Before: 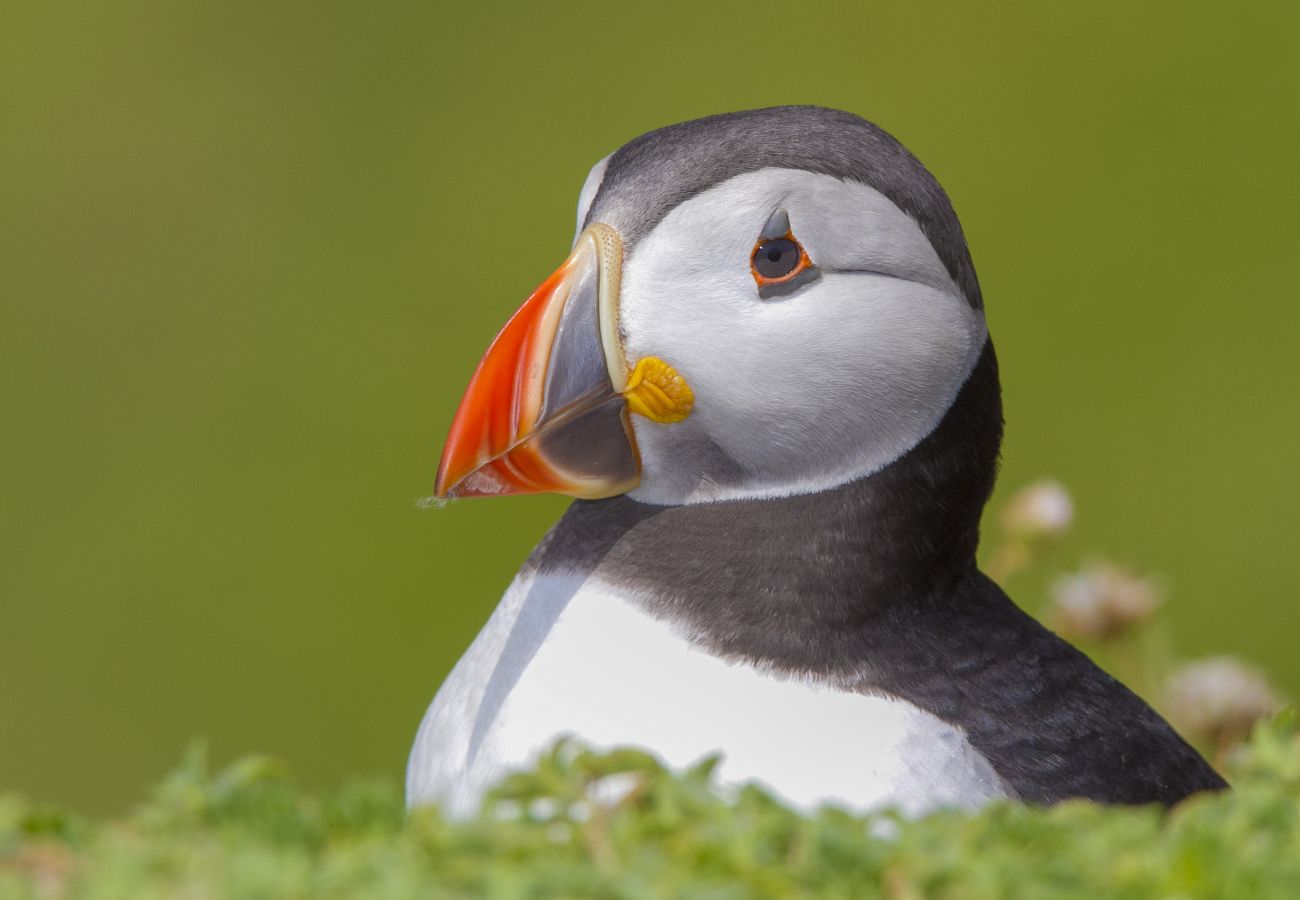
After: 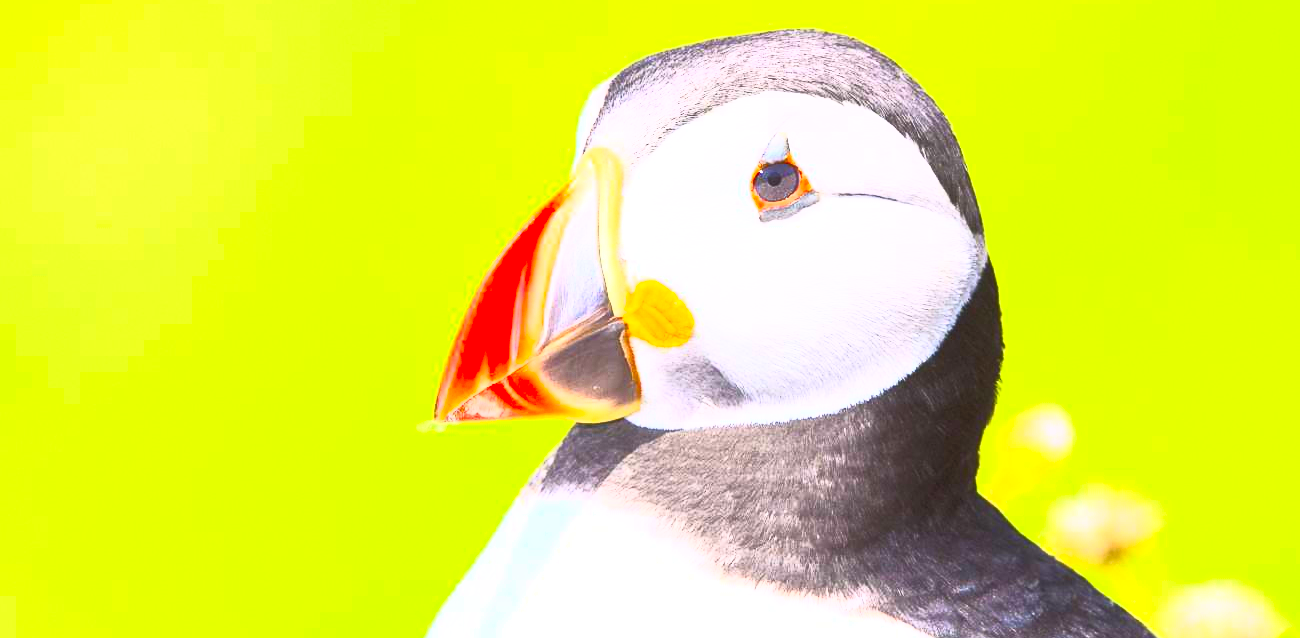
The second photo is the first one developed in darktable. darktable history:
sharpen: amount 0.203
crop and rotate: top 8.509%, bottom 20.515%
exposure: exposure 1 EV, compensate exposure bias true, compensate highlight preservation false
contrast brightness saturation: contrast 0.992, brightness 0.998, saturation 0.997
